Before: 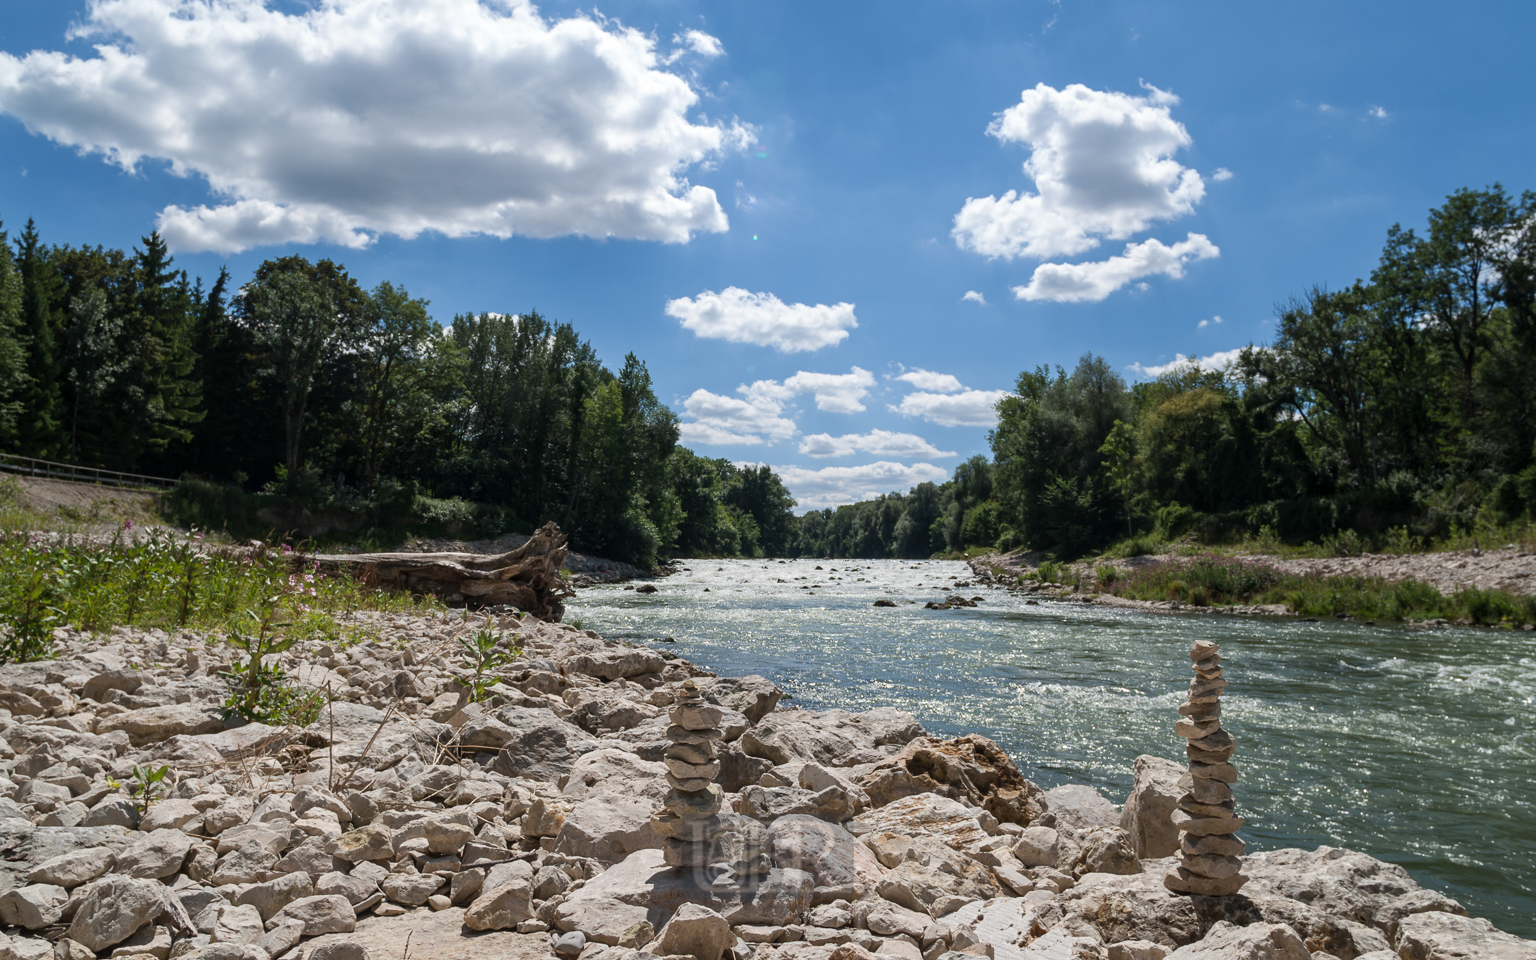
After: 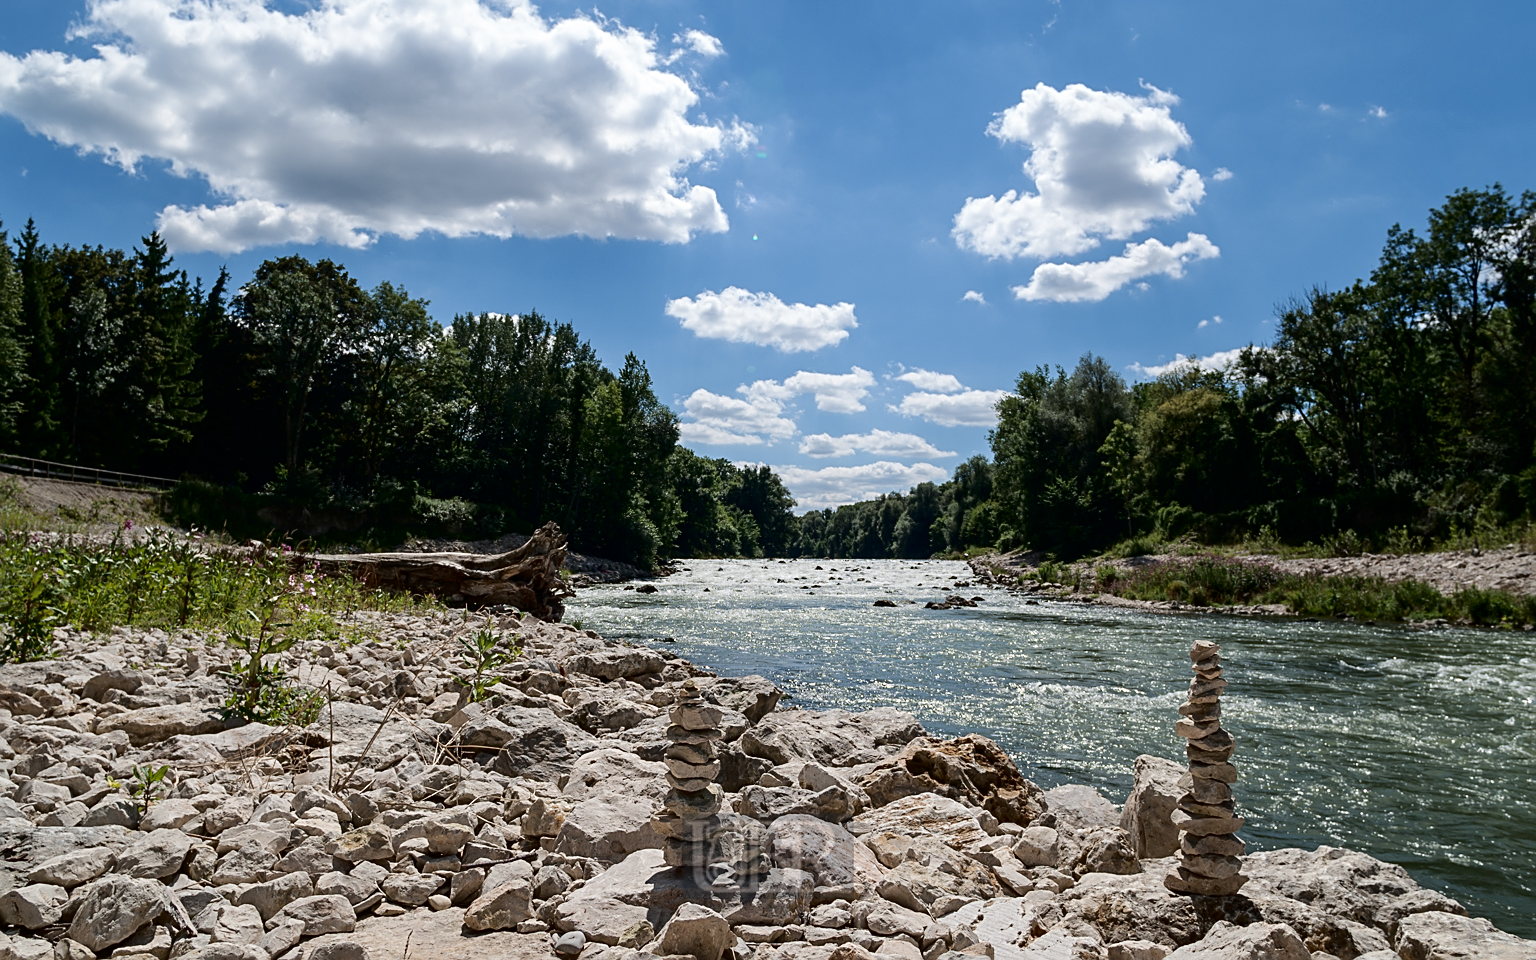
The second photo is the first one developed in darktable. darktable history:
sharpen: on, module defaults
fill light: exposure -2 EV, width 8.6
